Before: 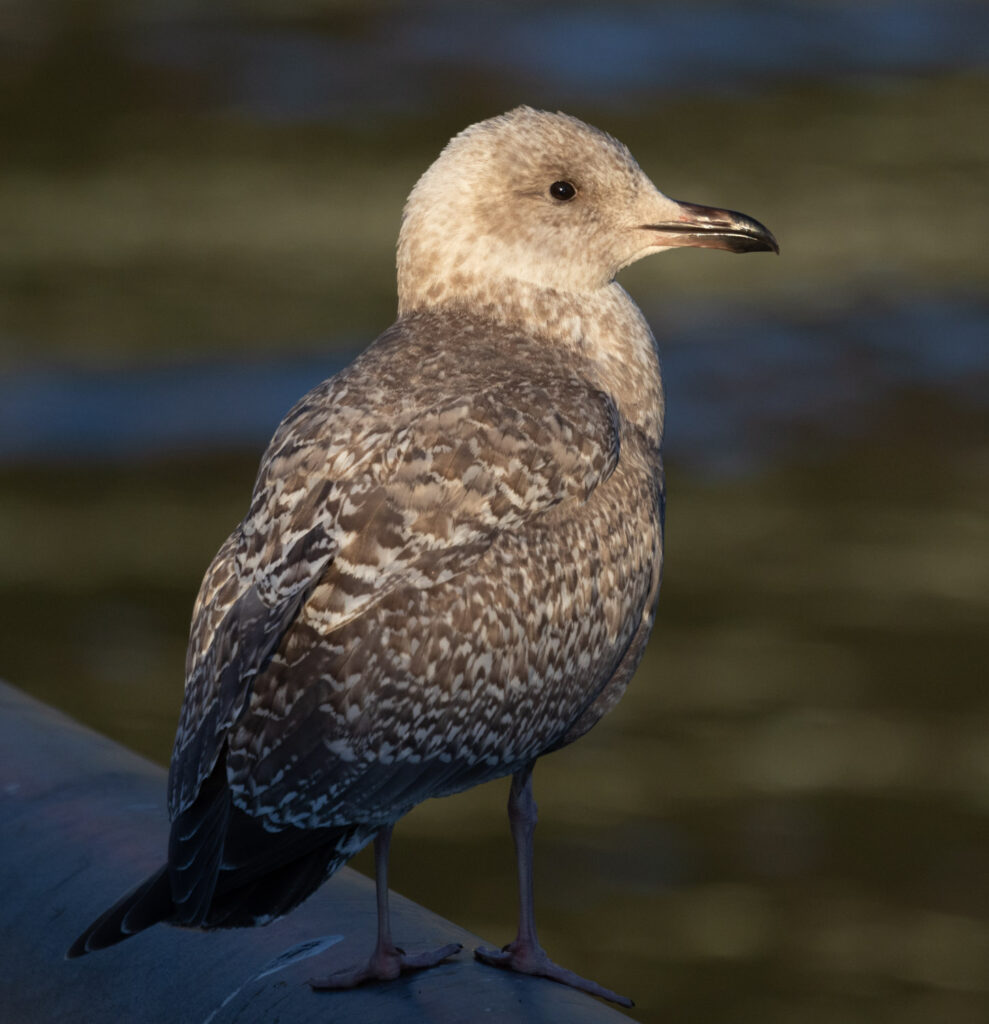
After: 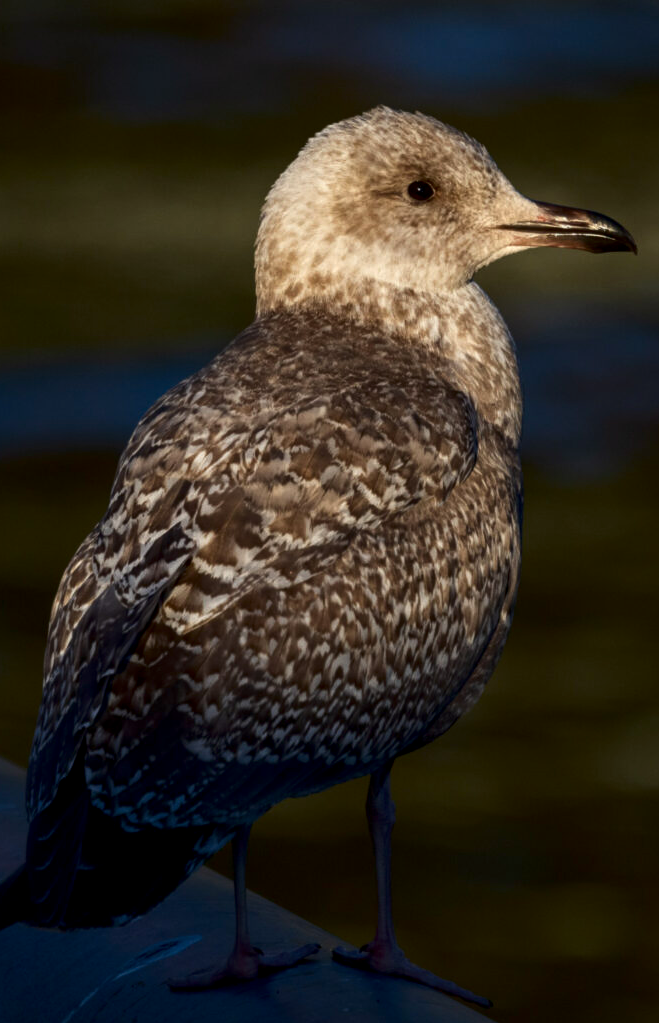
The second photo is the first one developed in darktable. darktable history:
crop and rotate: left 14.436%, right 18.898%
local contrast: on, module defaults
contrast brightness saturation: contrast 0.1, brightness -0.26, saturation 0.14
tone equalizer: on, module defaults
